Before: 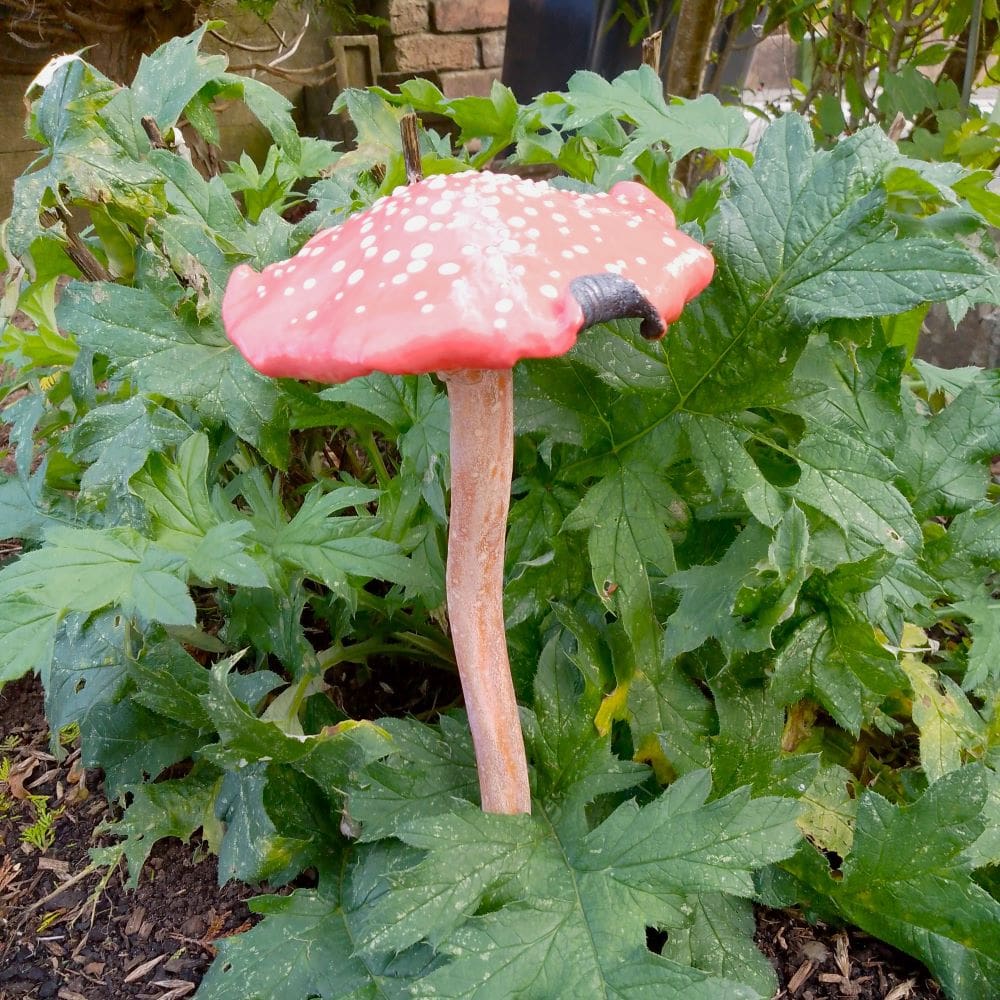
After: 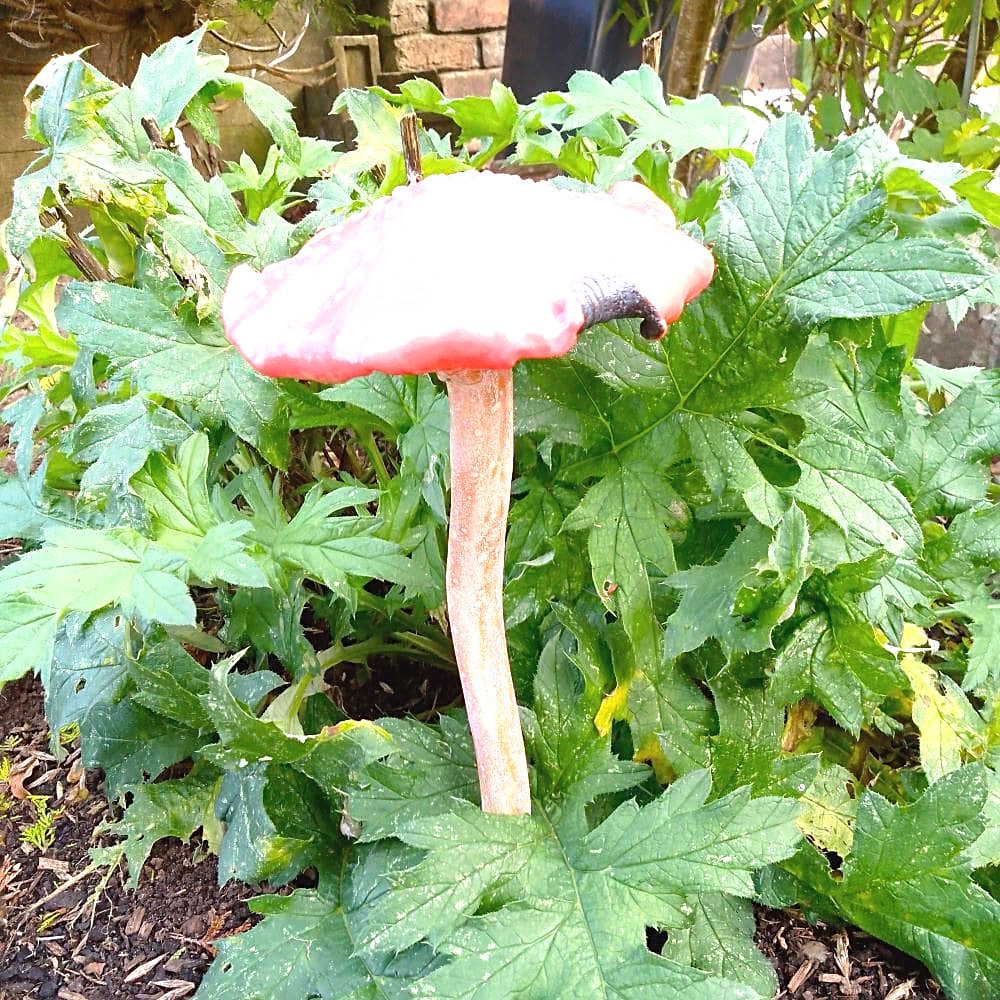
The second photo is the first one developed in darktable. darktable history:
sharpen: on, module defaults
exposure: black level correction -0.002, exposure 1.115 EV, compensate highlight preservation false
